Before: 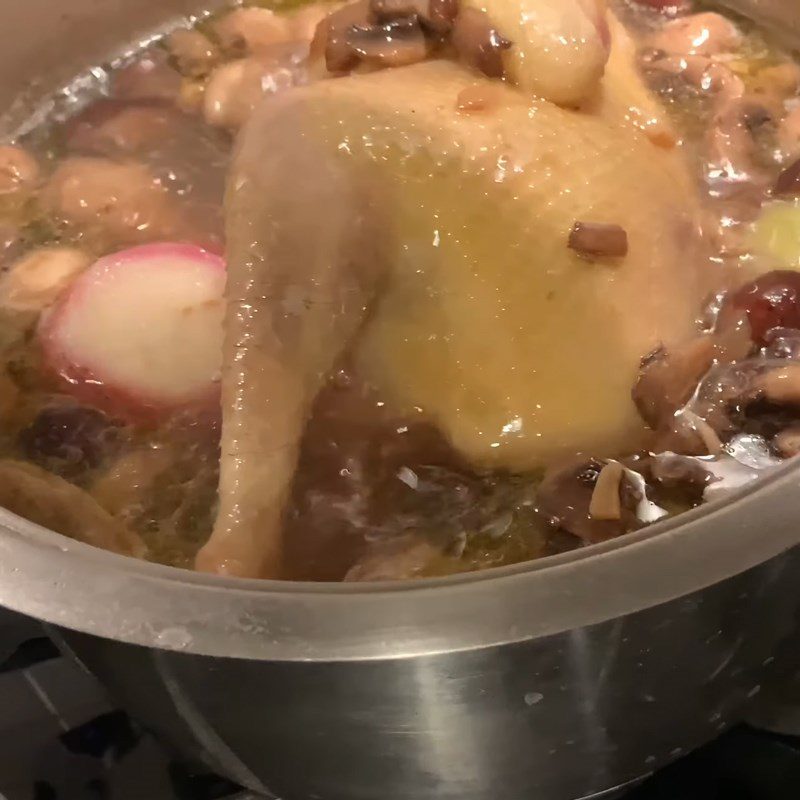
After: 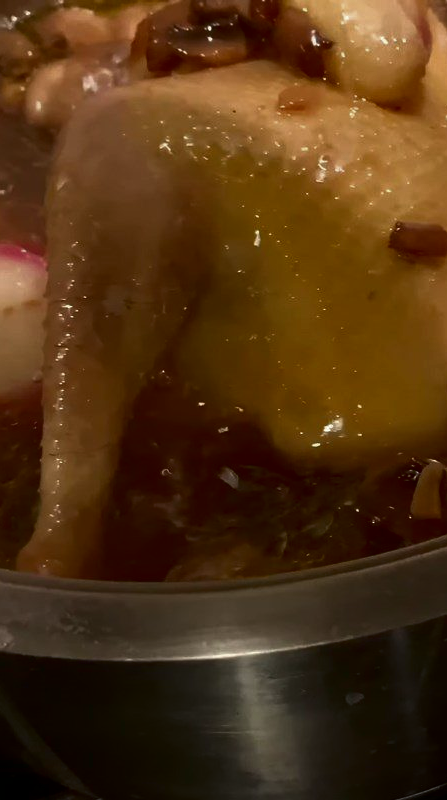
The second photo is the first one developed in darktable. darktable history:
crop and rotate: left 22.495%, right 21.552%
levels: levels [0, 0.498, 1]
contrast brightness saturation: brightness -0.535
